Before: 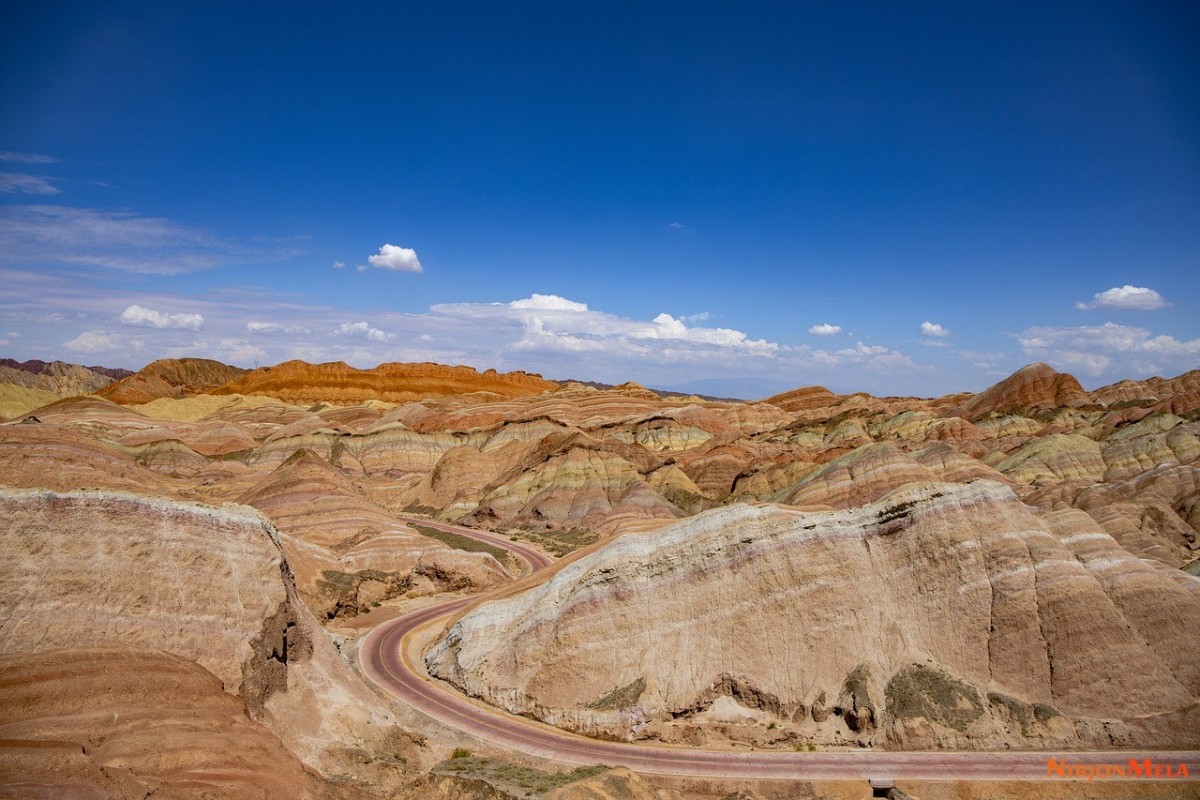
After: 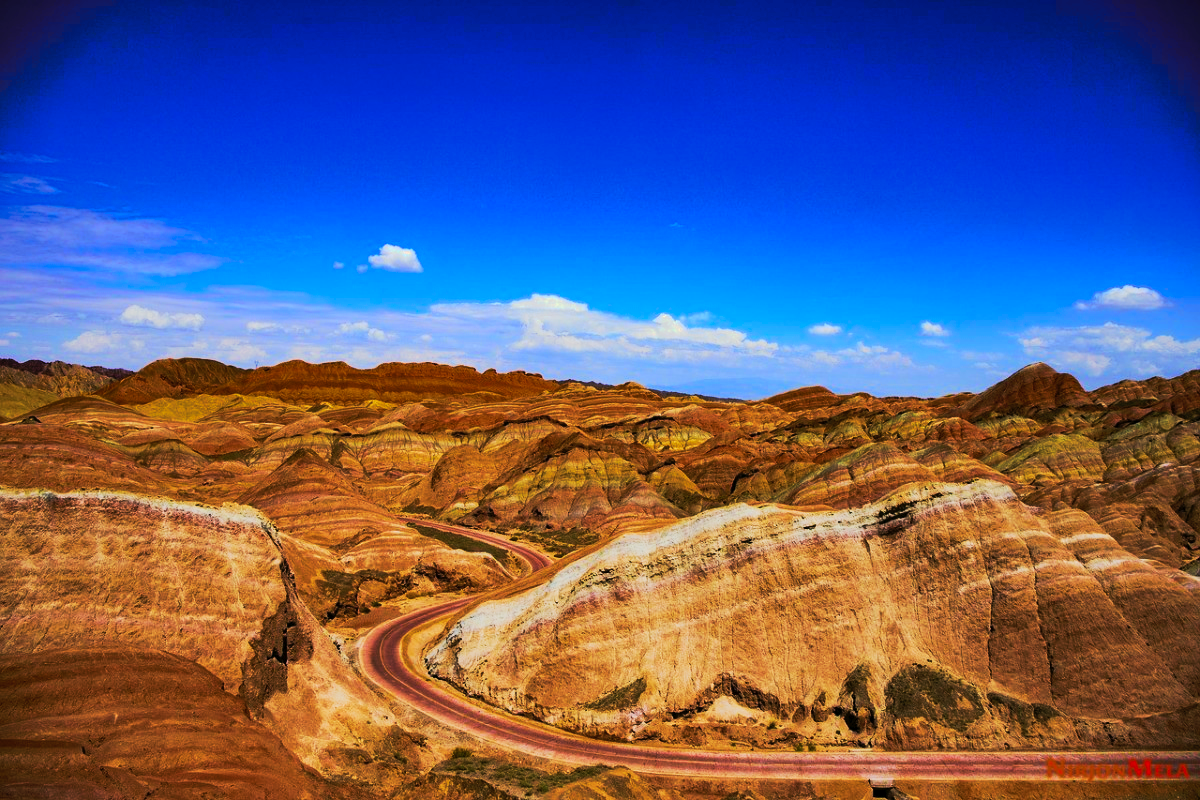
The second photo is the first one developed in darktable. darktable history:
tone curve: curves: ch0 [(0, 0) (0.003, 0.011) (0.011, 0.014) (0.025, 0.018) (0.044, 0.023) (0.069, 0.028) (0.1, 0.031) (0.136, 0.039) (0.177, 0.056) (0.224, 0.081) (0.277, 0.129) (0.335, 0.188) (0.399, 0.256) (0.468, 0.367) (0.543, 0.514) (0.623, 0.684) (0.709, 0.785) (0.801, 0.846) (0.898, 0.884) (1, 1)], preserve colors none
color look up table: target L [102.38, 70.78, 95.34, 94.14, 93.11, 59.26, 73.87, 58.57, 57.78, 74.24, 53.94, 46.97, 48.72, 26.1, 202.2, 84.85, 61.37, 59.28, 54.74, 51.88, 56.65, 34.74, 32.51, 25.71, 71.92, 62, 61.19, 61.58, 57.54, 54.89, 51.11, 56.44, 48.54, 50.18, 40.14, 34.03, 41.93, 7.361, 4.533, 94.58, 89.4, 88.62, 65.23, 71.9, 59.96, 54.59, 51.74, 33.9, 9.287], target a [-17.8, -13.57, -94.49, -102.25, -98.04, -30.91, -35.78, -25.63, -6.469, -50.9, -26.73, -20.82, -20.71, -23.33, 0, 51.7, 18.95, 36.9, 9.234, 40.6, 54.75, 37.97, 38.63, 11.95, 71.41, 9.751, 74.99, 76.72, 7.474, 27.79, 39.37, 61.39, 40.2, 51.42, 38.54, 0, 44.18, 43.73, 30.98, -88.27, -39.99, -72.66, -8.689, -28.69, -2.841, 12.28, -8.479, 12.44, -24.6], target b [71.24, 45.16, 68.67, 51.54, 39.8, 31.58, 12.64, 31.67, 32.82, 19.51, 31.73, 32.15, 11.82, 39.9, -0.002, 17.47, 38.74, 27.55, 37.07, 43.76, 3.656, 46.01, 4.496, 40.94, -54.88, -52.49, -70.07, -71.8, -79.79, -3.066, -89.95, -77.08, -2.677, -89.91, -19.46, -0.004, -104.72, -47.65, 0.496, -14.93, -24.93, -29.02, -67.9, -52.21, -58.57, -83.31, -16.25, -31.76, 3.335], num patches 49
